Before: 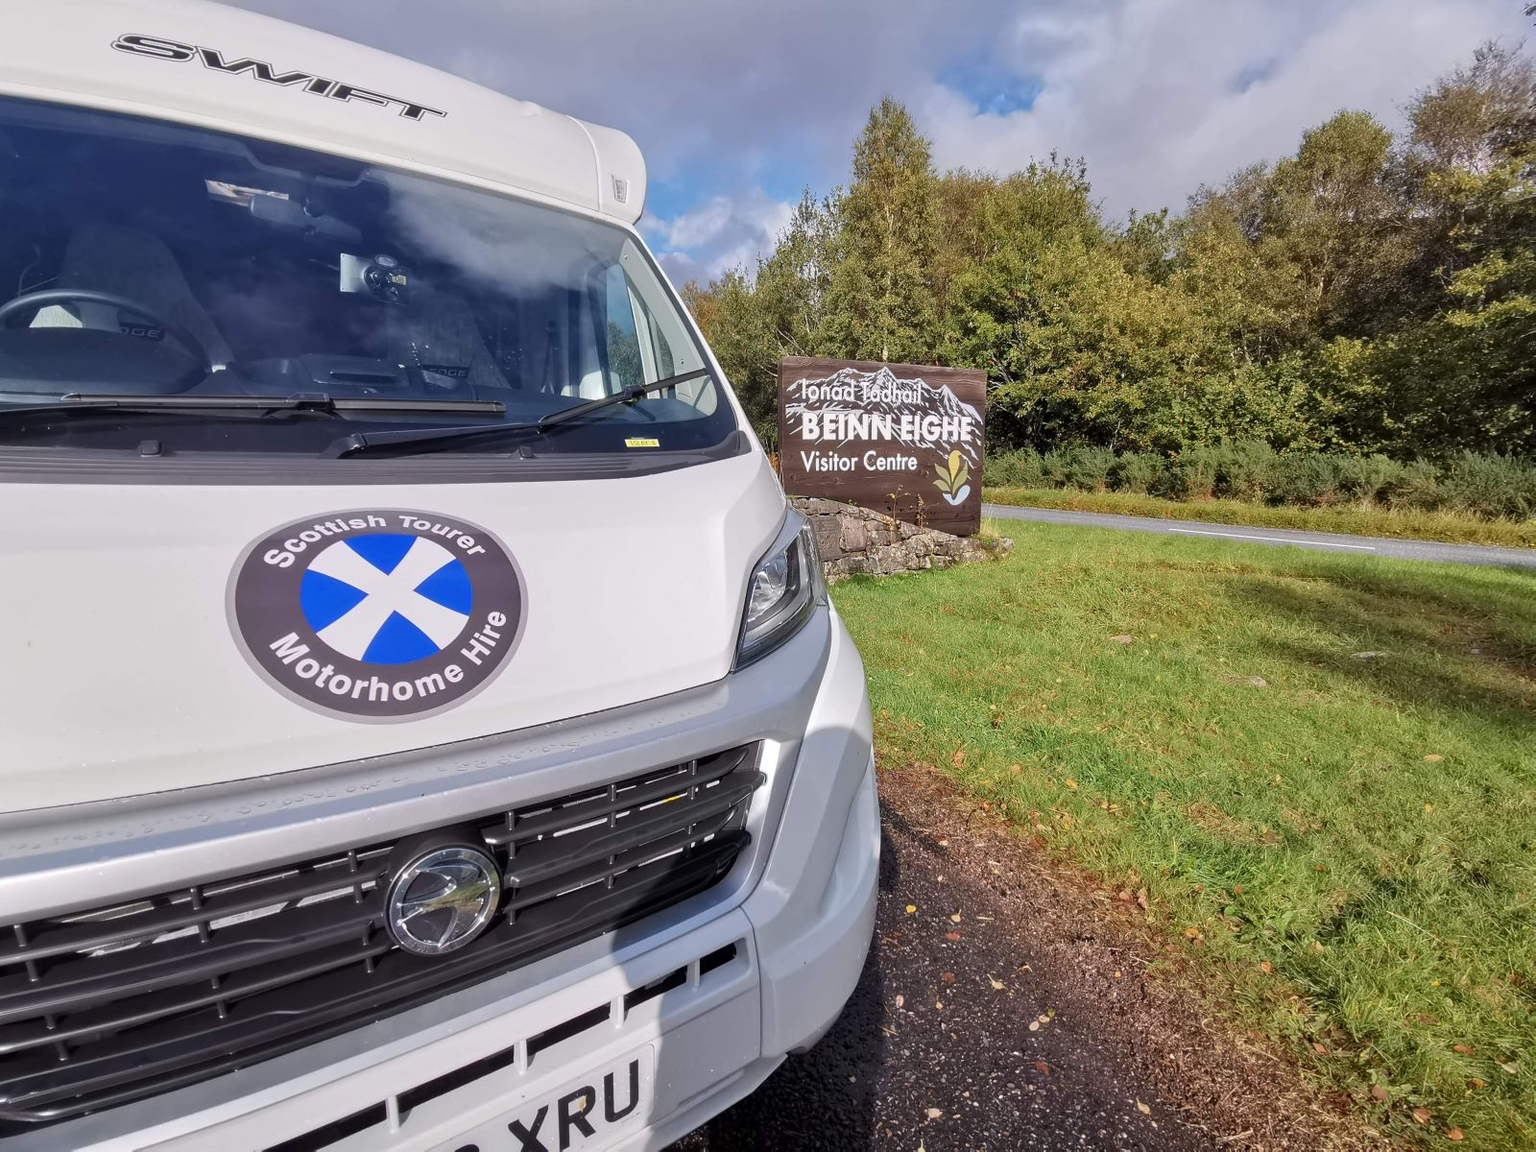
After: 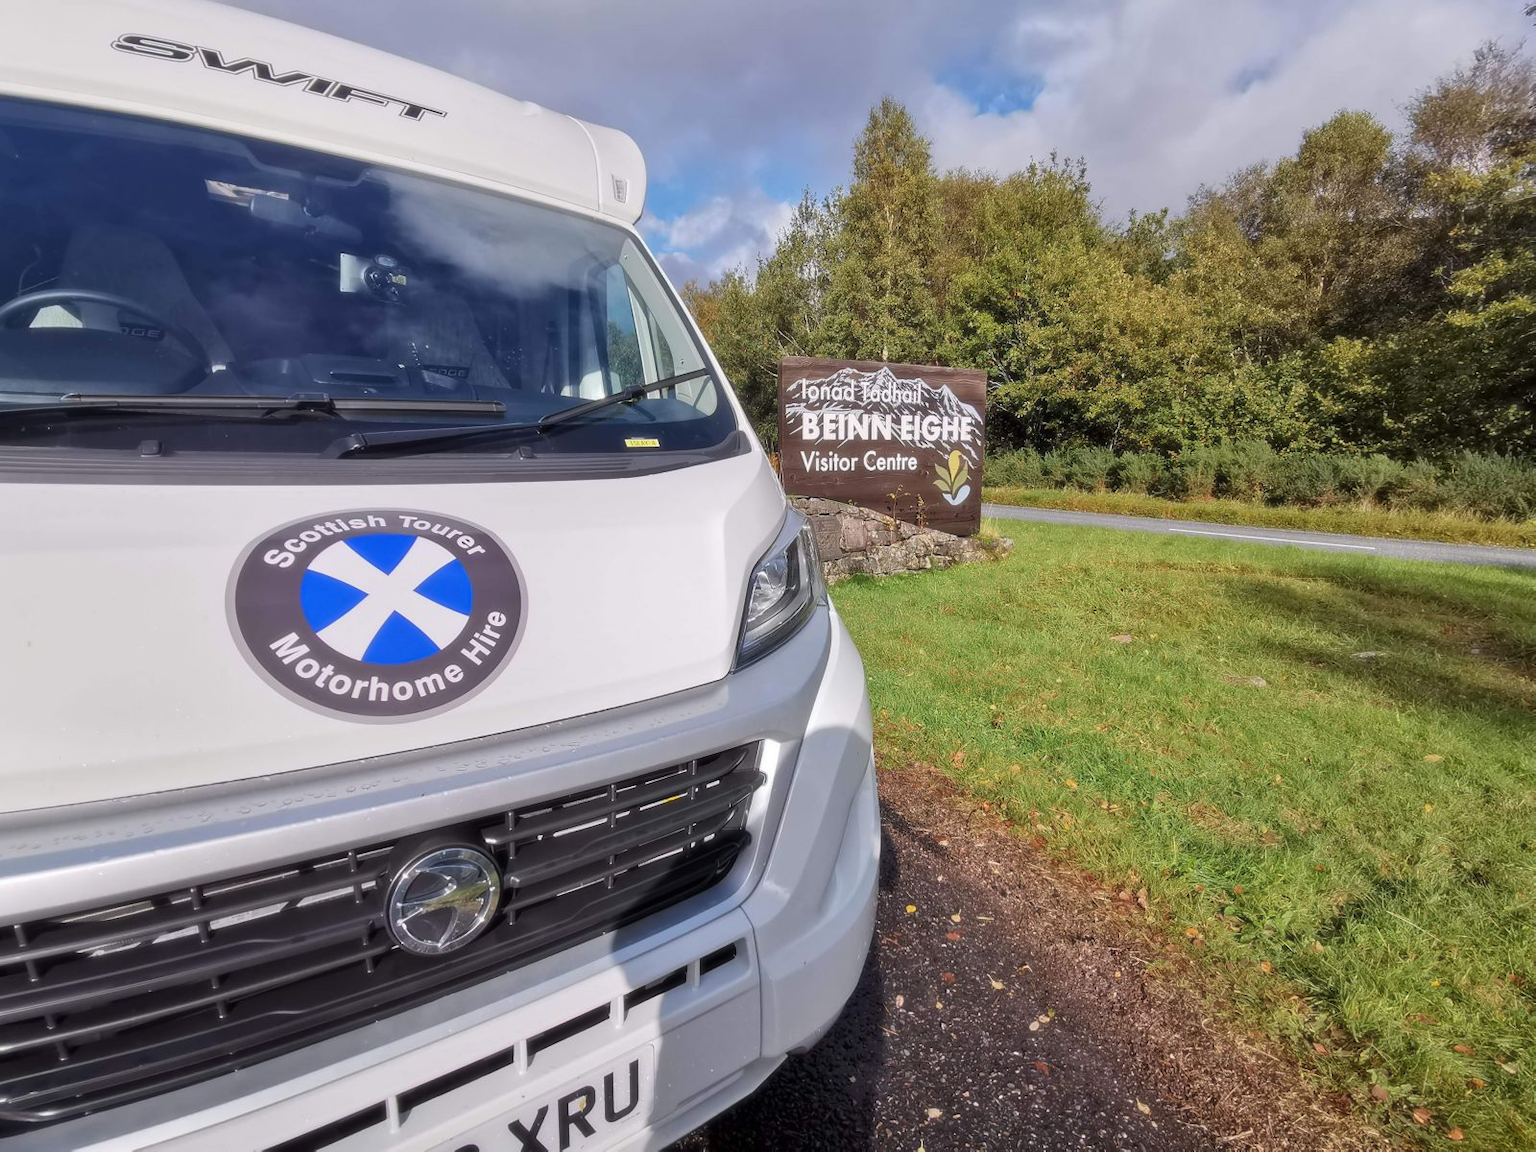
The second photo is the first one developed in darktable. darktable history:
soften: size 10%, saturation 50%, brightness 0.2 EV, mix 10%
color correction: saturation 1.1
